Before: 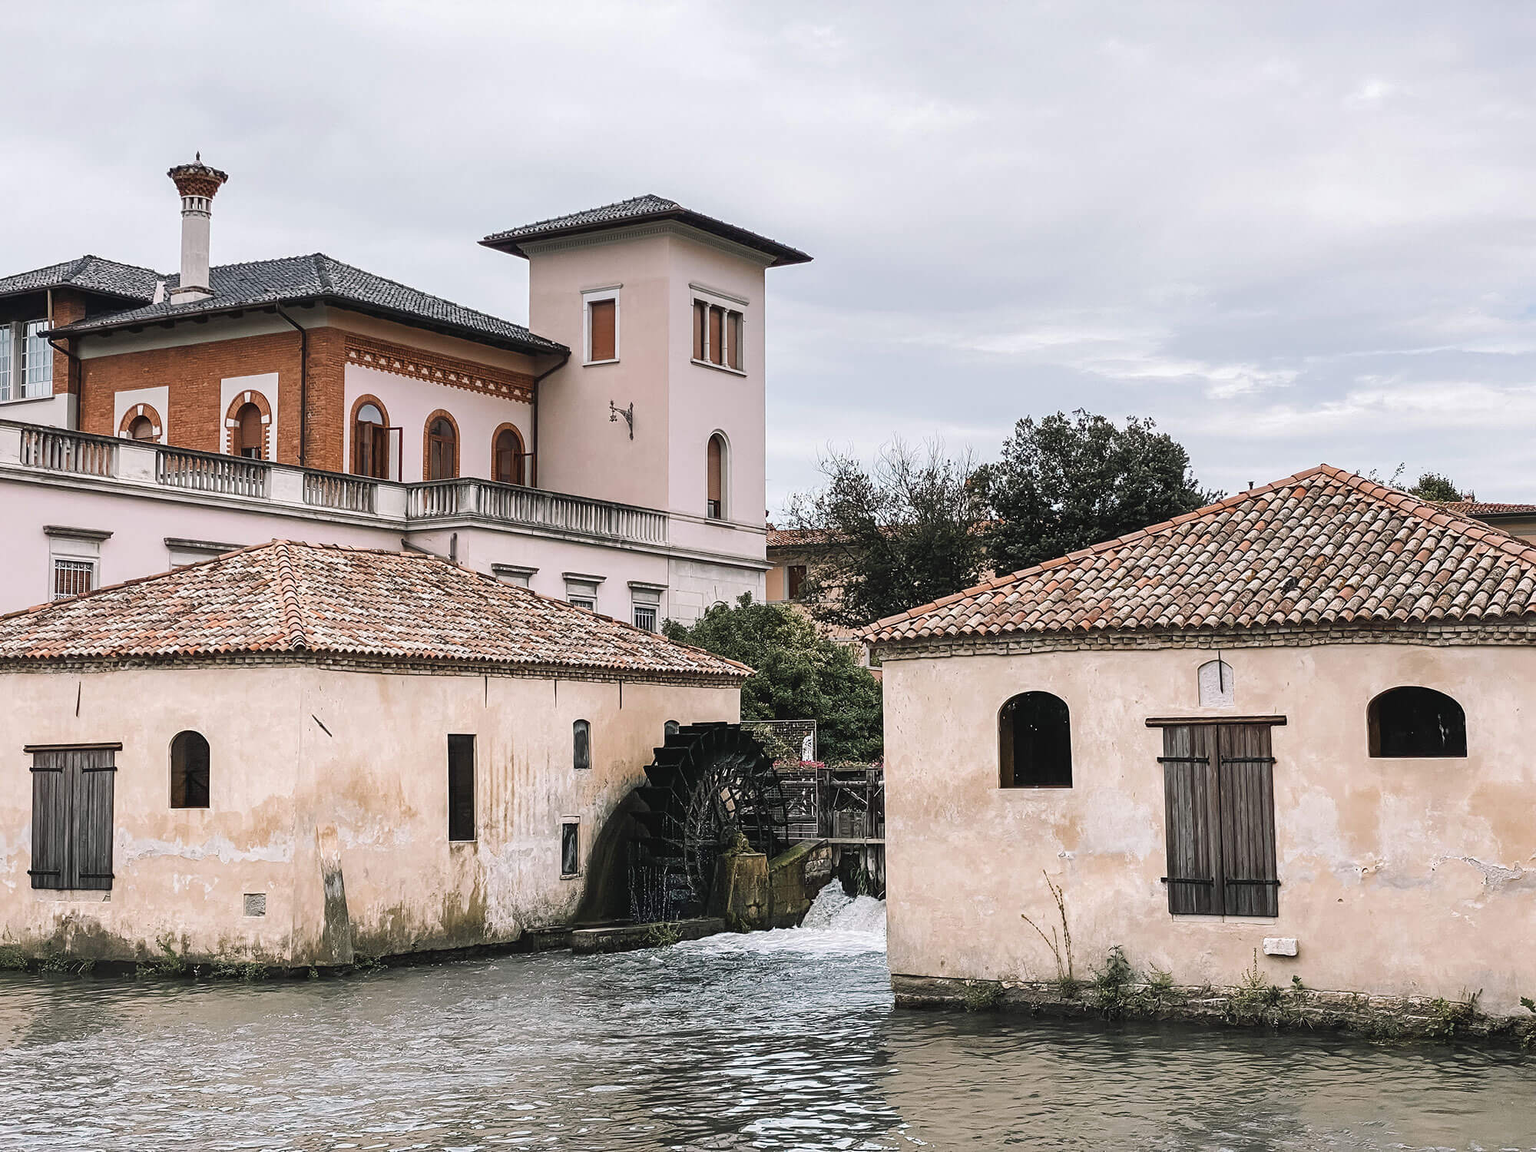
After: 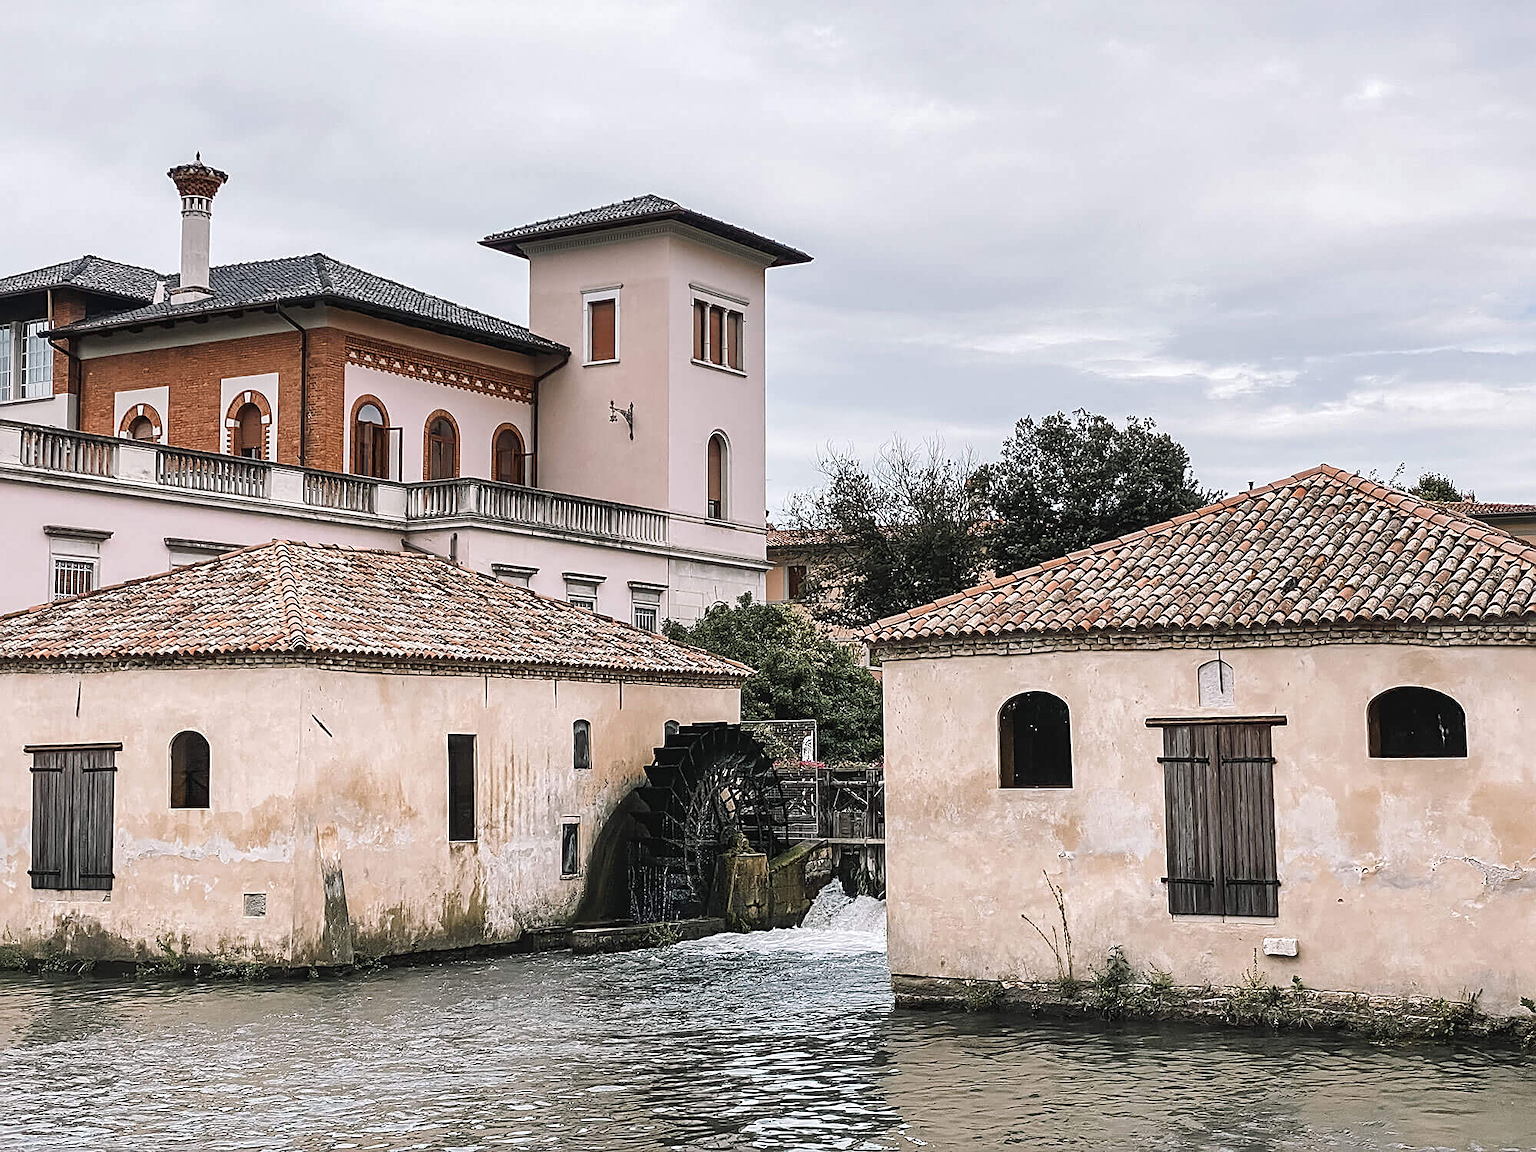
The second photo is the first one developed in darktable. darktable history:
sharpen: on, module defaults
local contrast: mode bilateral grid, contrast 19, coarseness 50, detail 120%, midtone range 0.2
